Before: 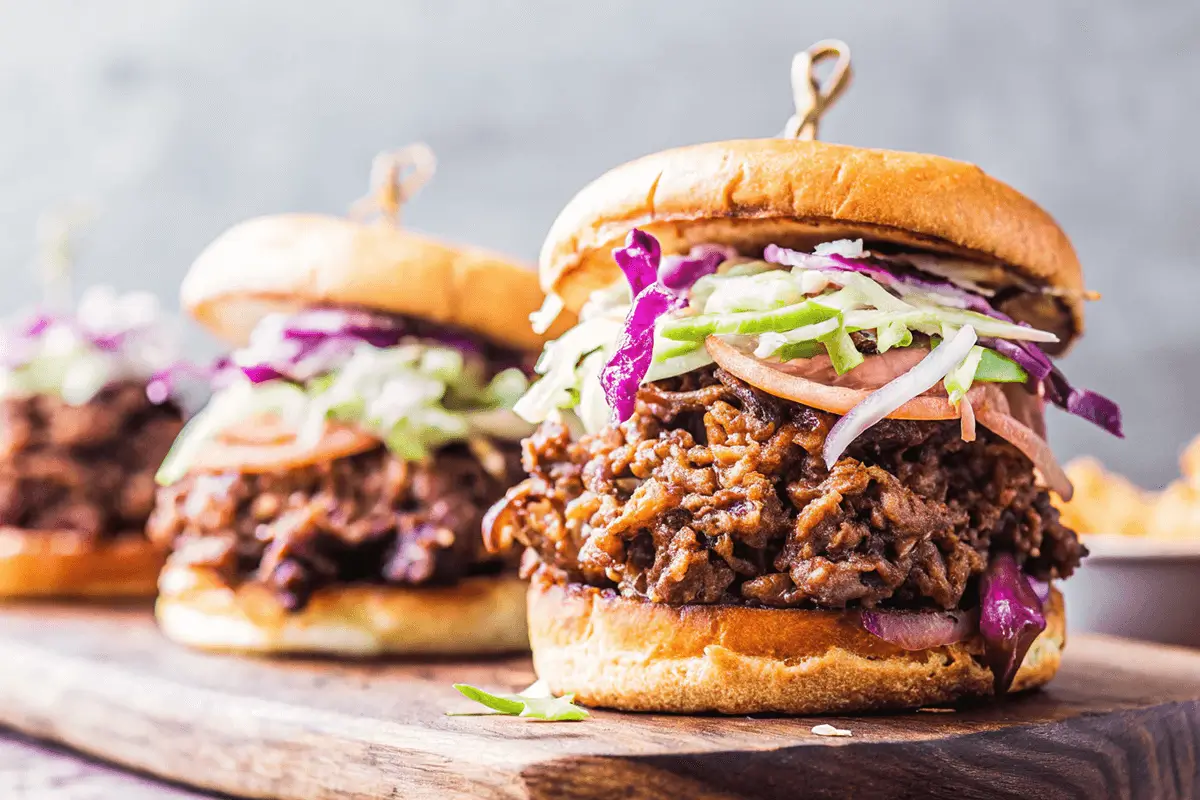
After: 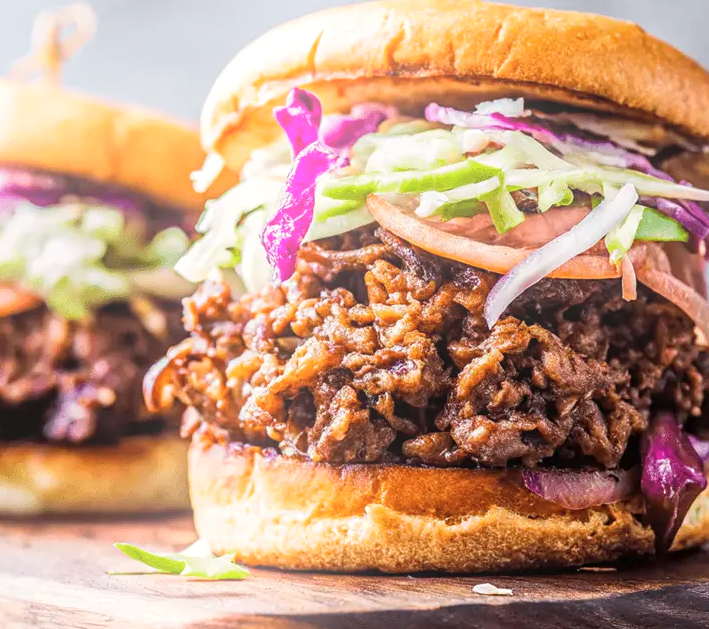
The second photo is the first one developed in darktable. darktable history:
local contrast: on, module defaults
sharpen: radius 2.883, amount 0.868, threshold 47.523
crop and rotate: left 28.256%, top 17.734%, right 12.656%, bottom 3.573%
bloom: size 16%, threshold 98%, strength 20%
